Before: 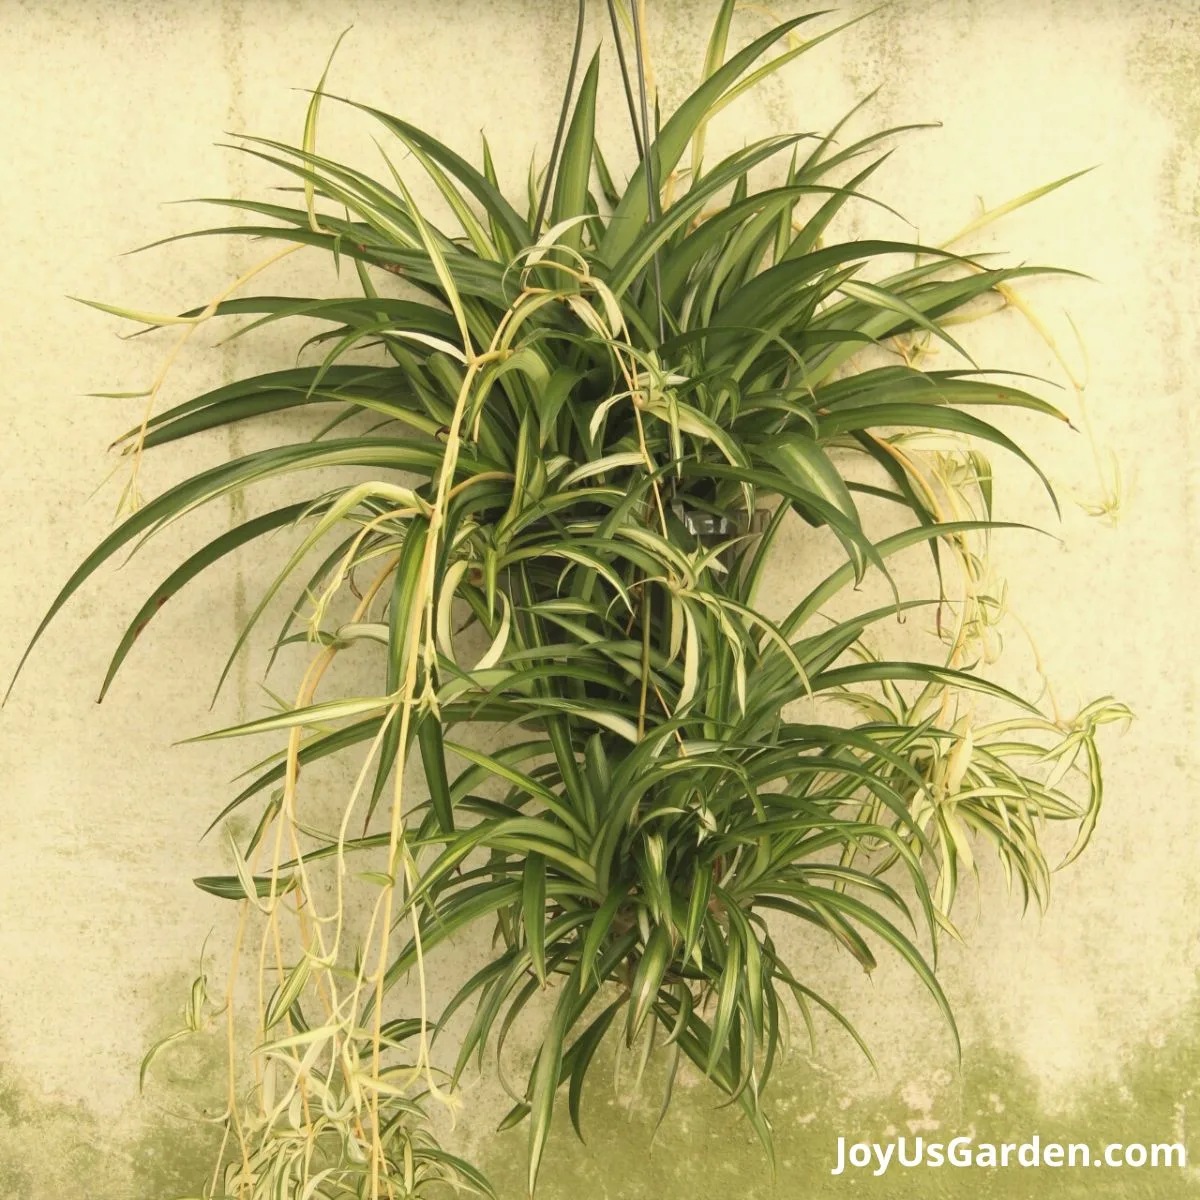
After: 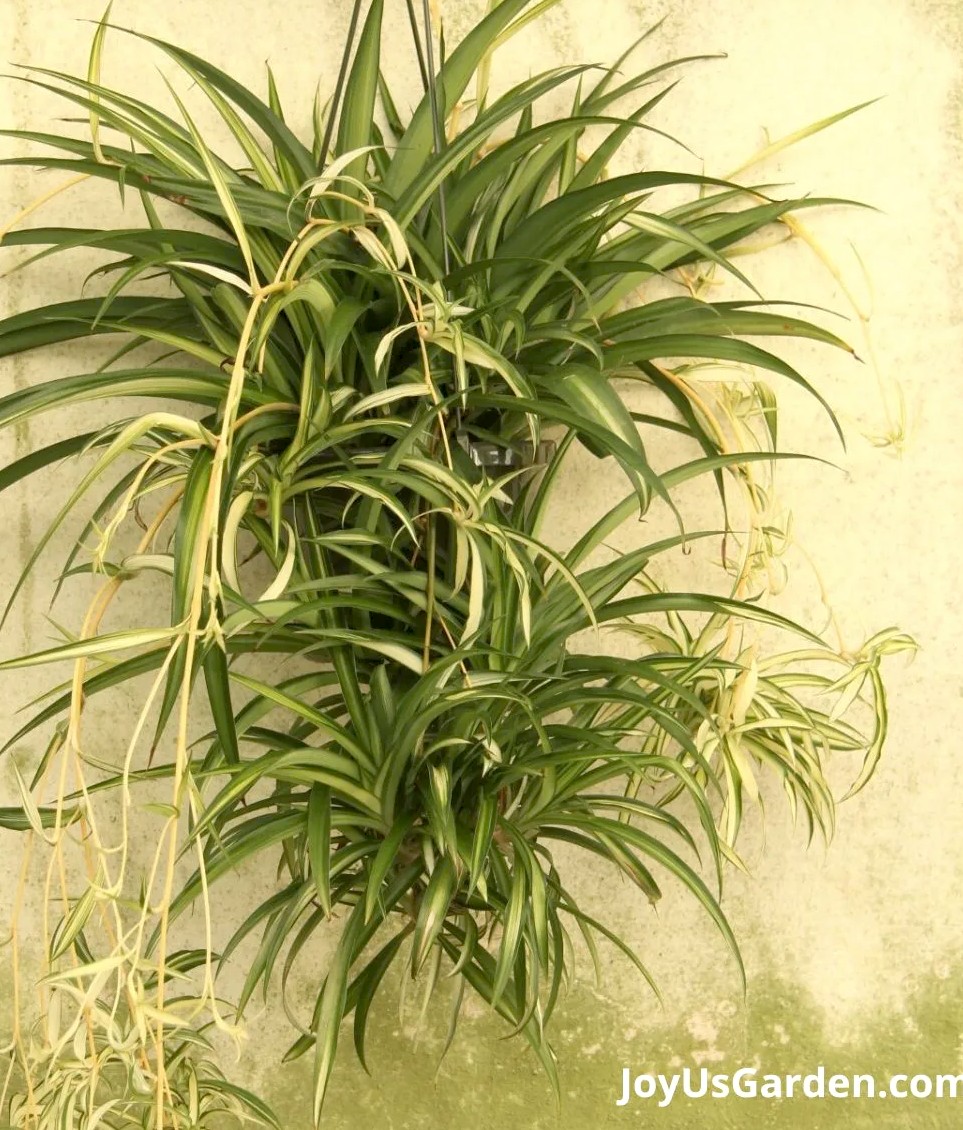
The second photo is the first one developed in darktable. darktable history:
crop and rotate: left 17.959%, top 5.771%, right 1.742%
exposure: black level correction 0.009, exposure 0.119 EV, compensate highlight preservation false
